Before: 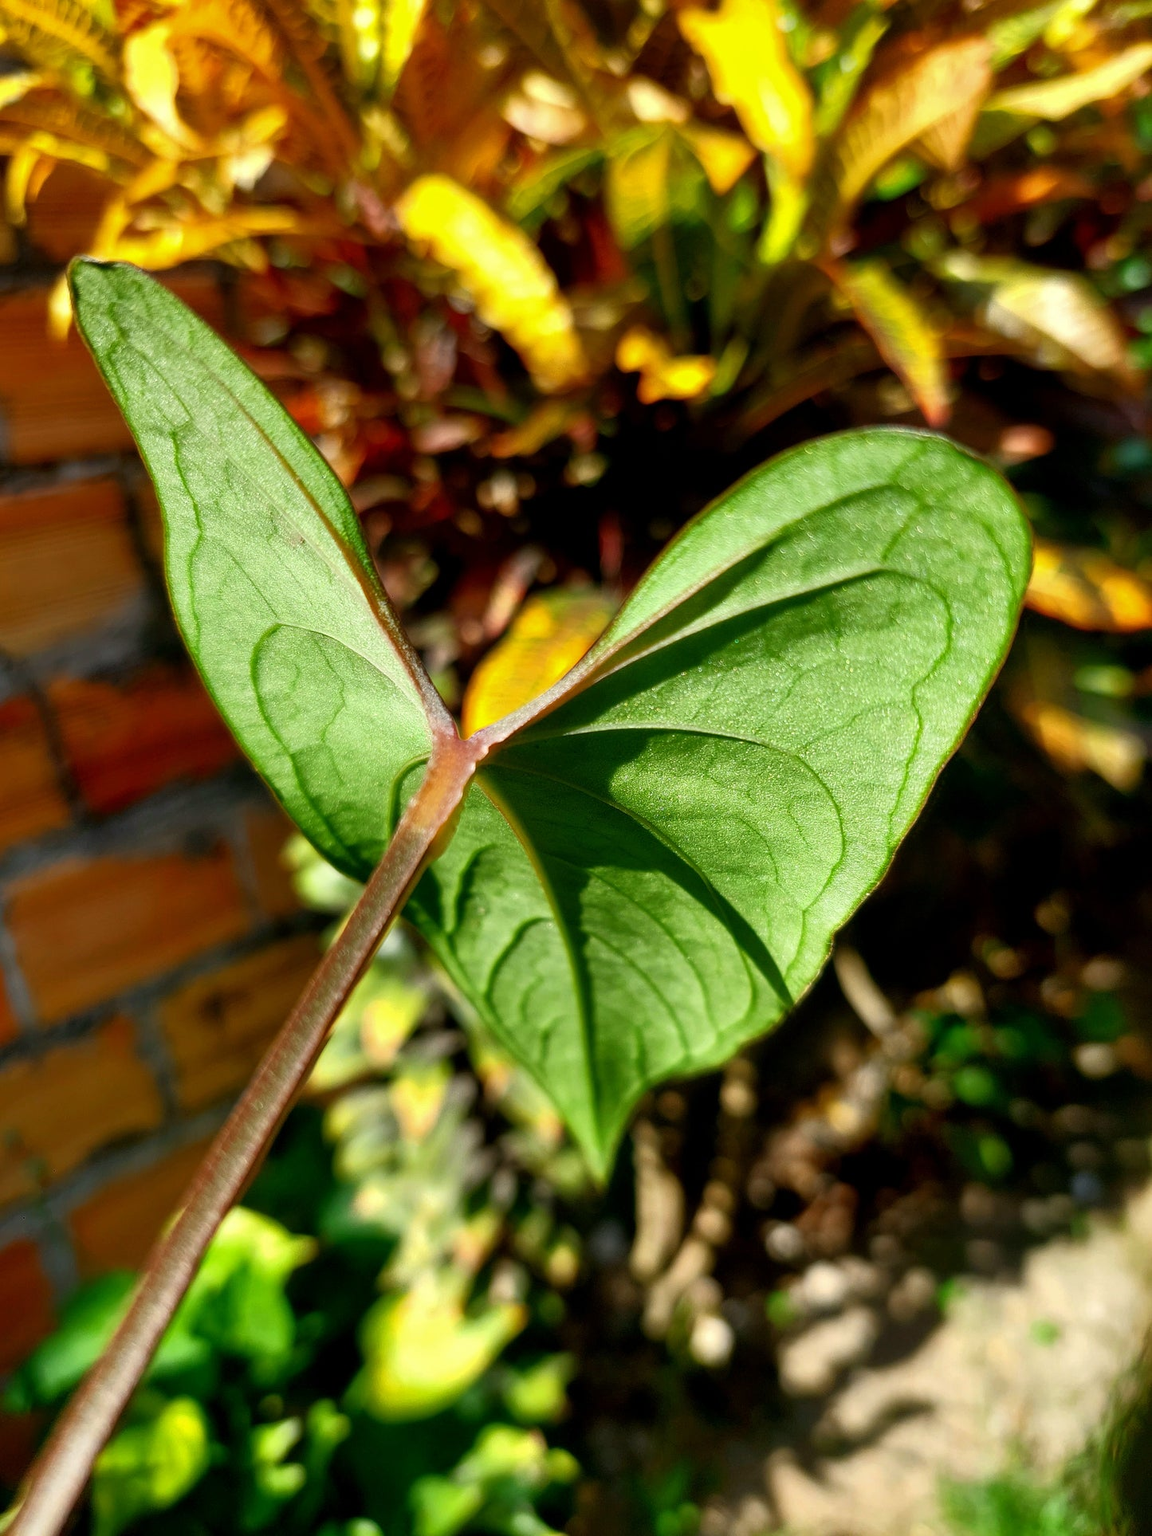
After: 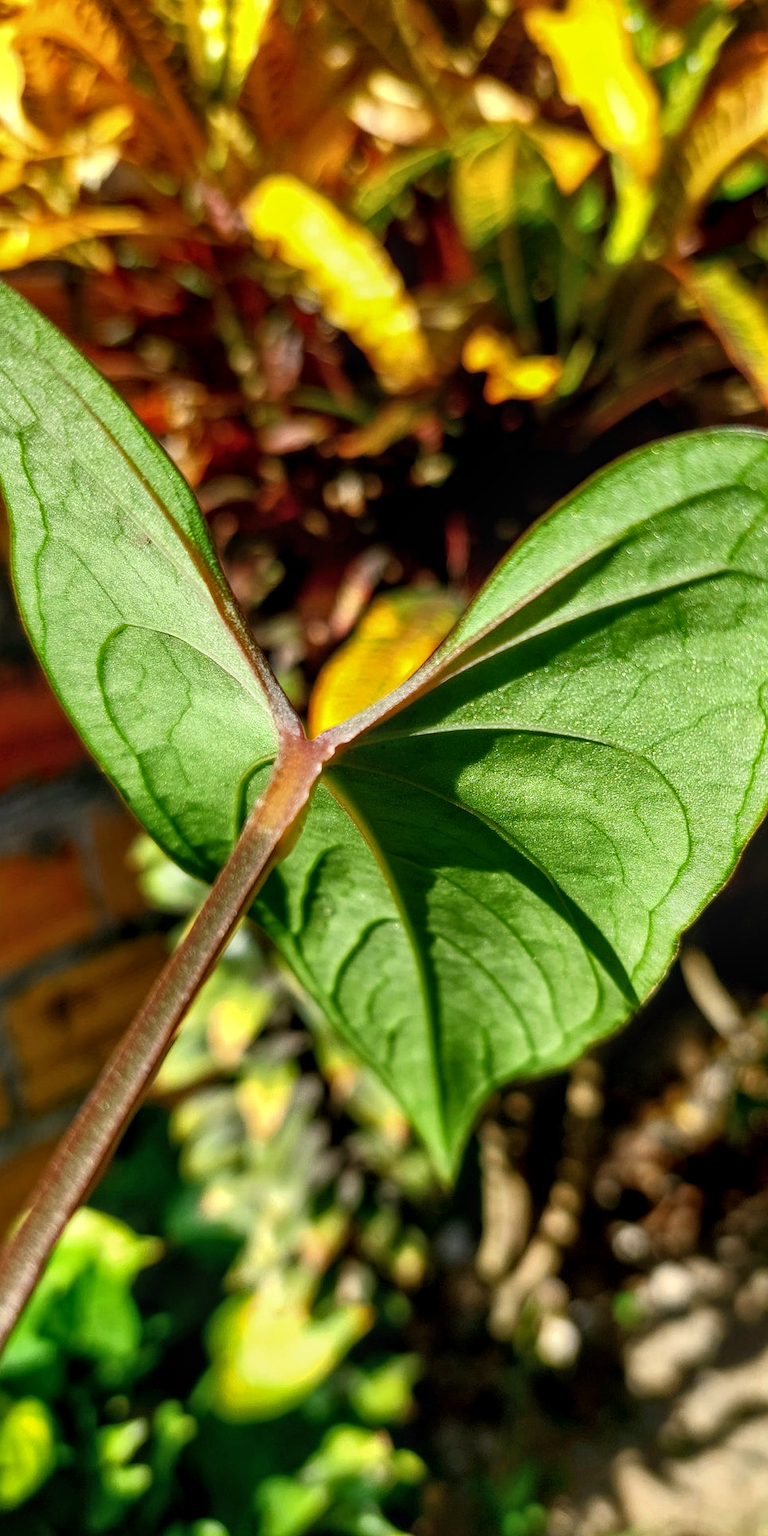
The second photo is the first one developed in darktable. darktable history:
crop and rotate: left 13.409%, right 19.924%
local contrast: on, module defaults
